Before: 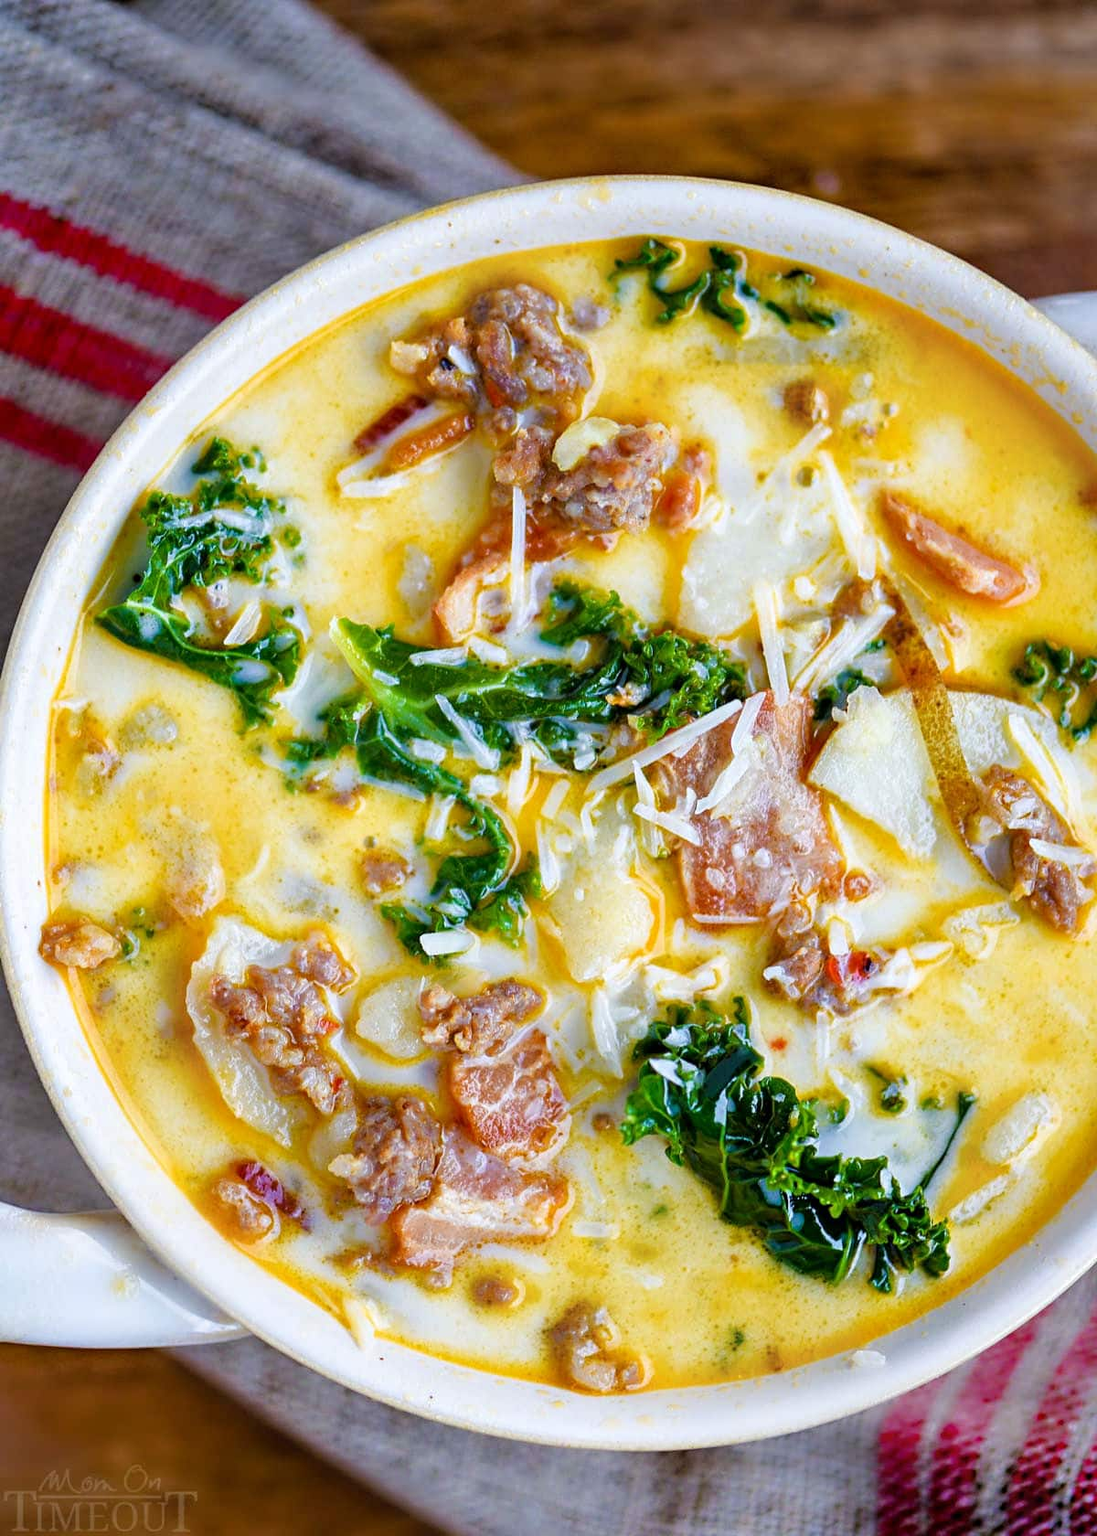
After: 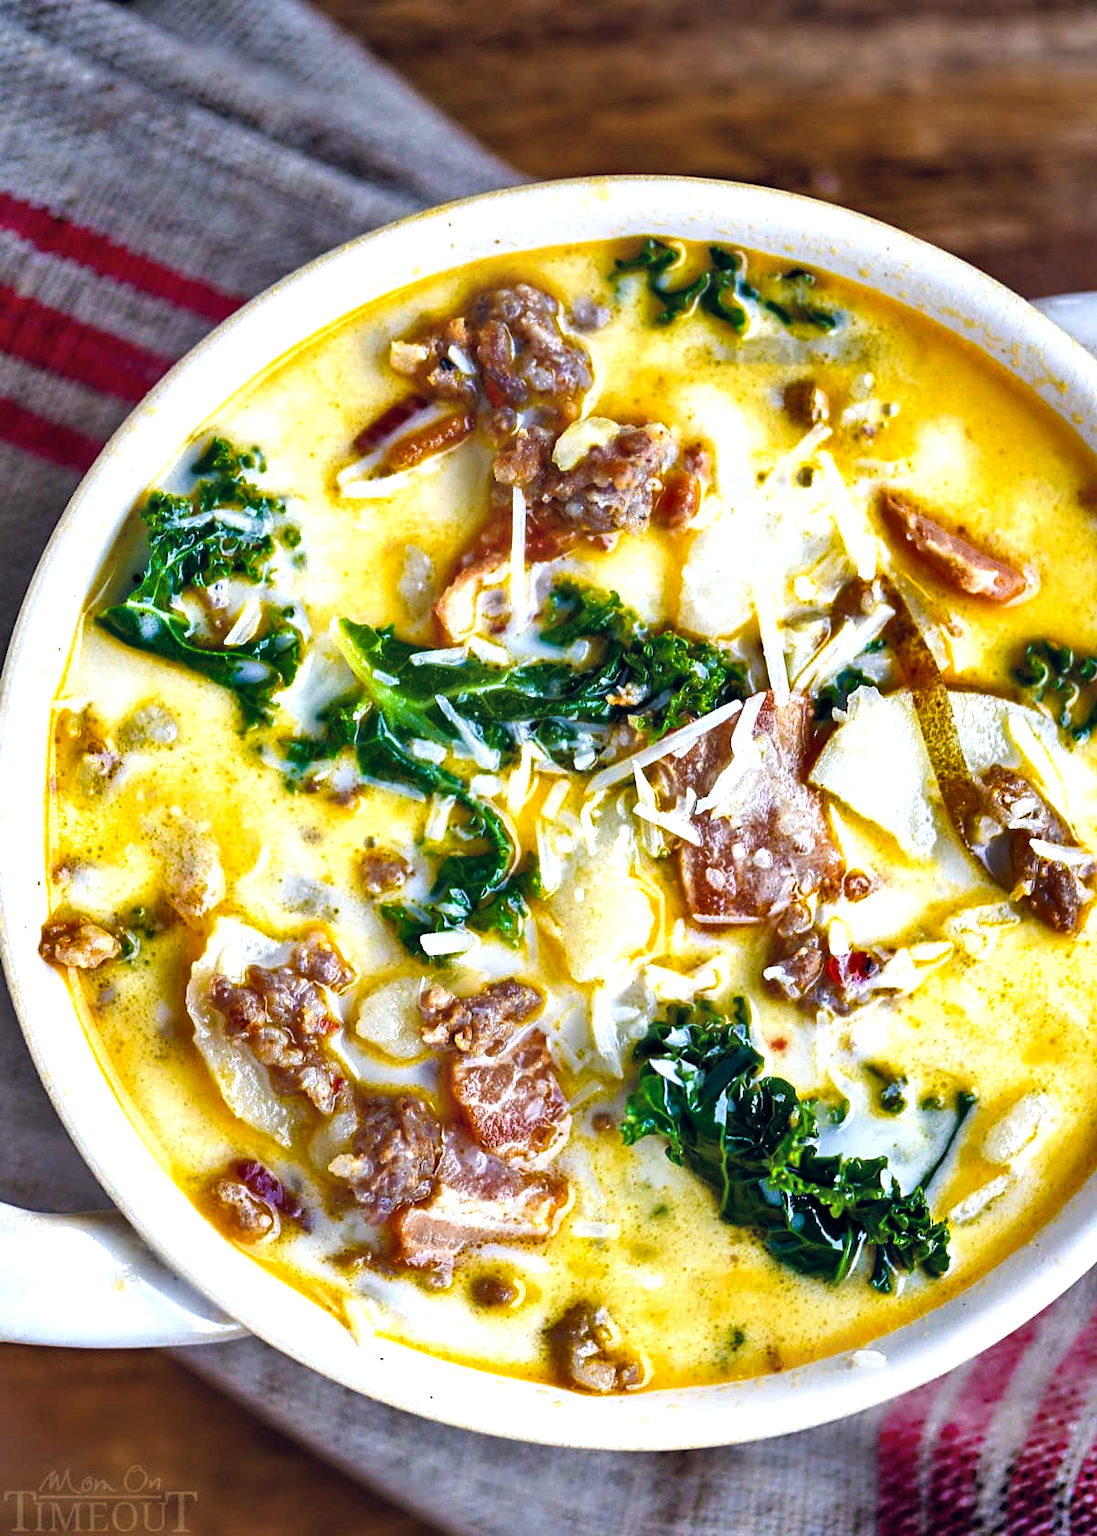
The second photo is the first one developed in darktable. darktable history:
color balance rgb: global offset › chroma 0.123%, global offset › hue 254.32°, perceptual saturation grading › global saturation 0.501%, perceptual brilliance grading › global brilliance 15.817%, perceptual brilliance grading › shadows -35.821%
shadows and highlights: white point adjustment 0.075, soften with gaussian
